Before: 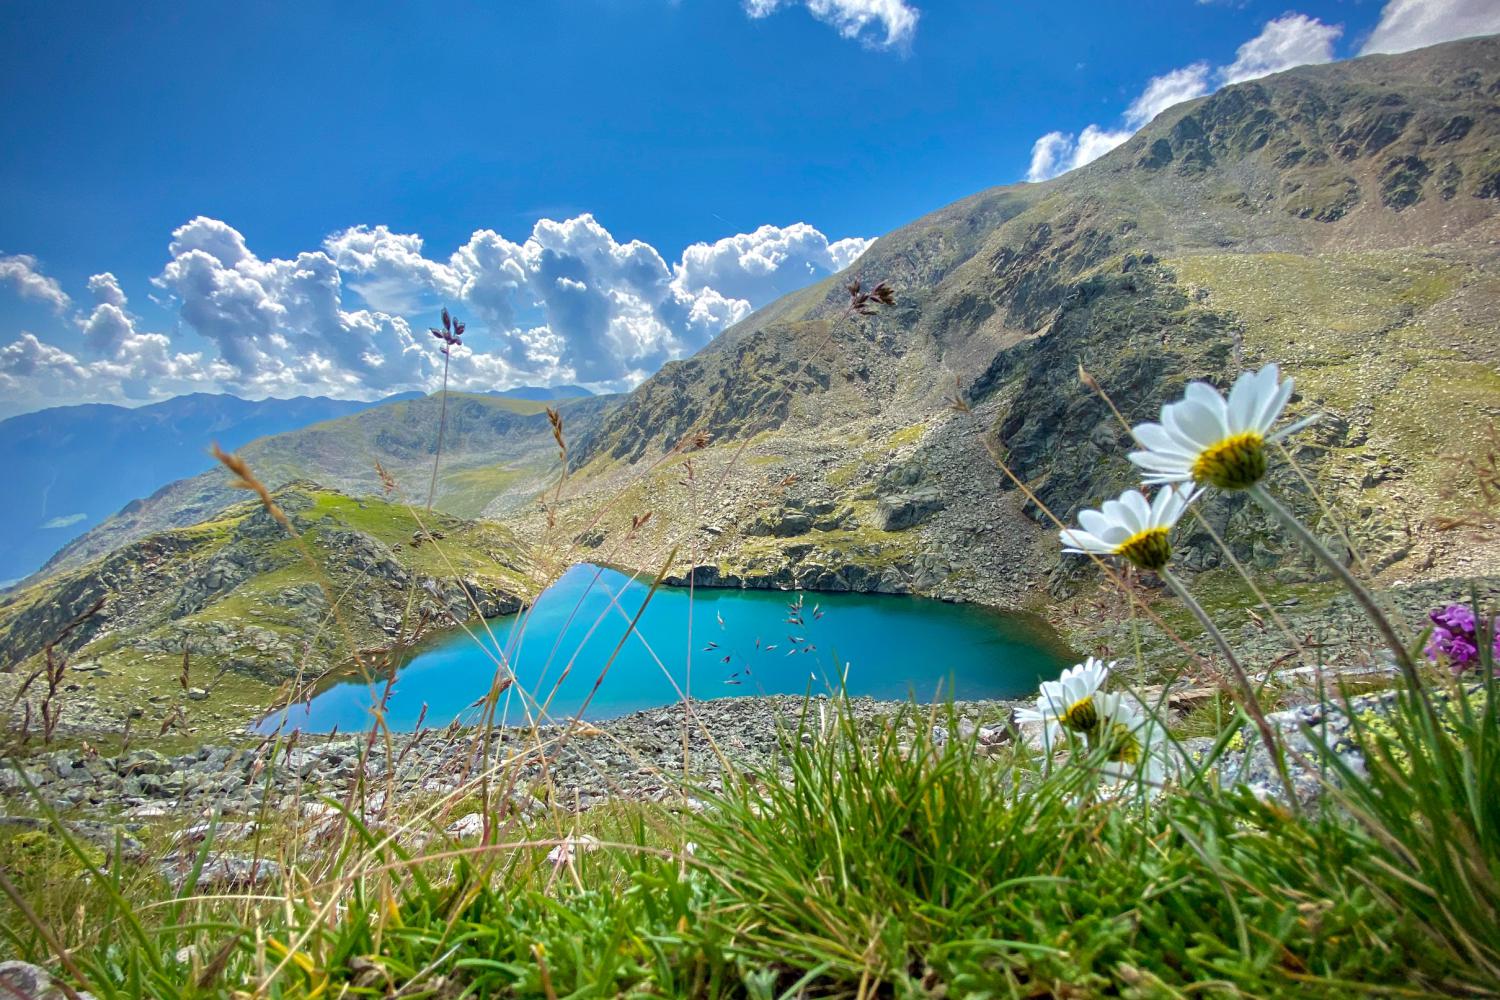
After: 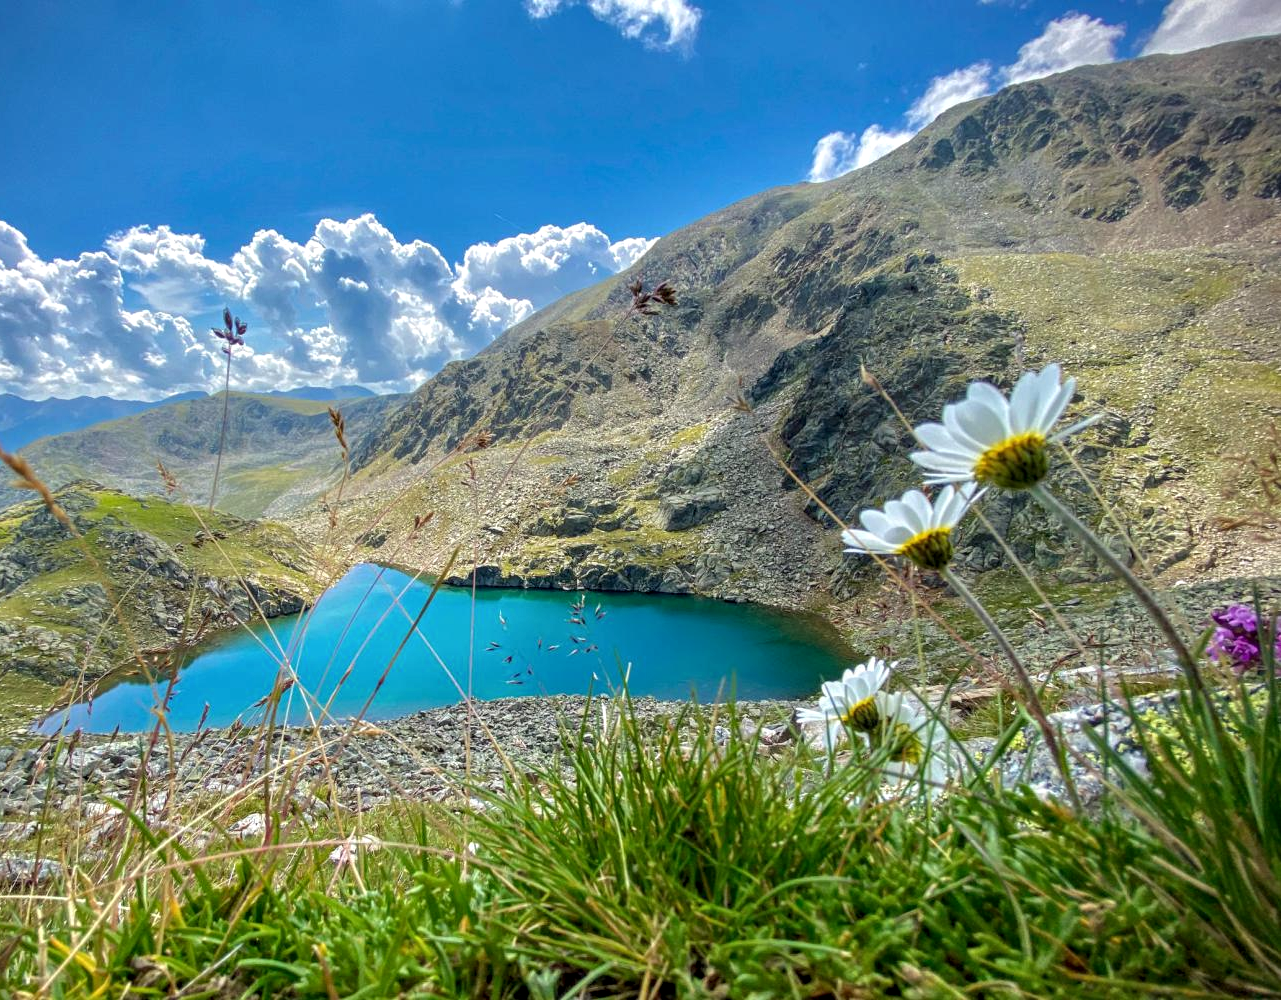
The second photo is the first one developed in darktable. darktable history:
crop and rotate: left 14.584%
local contrast: on, module defaults
